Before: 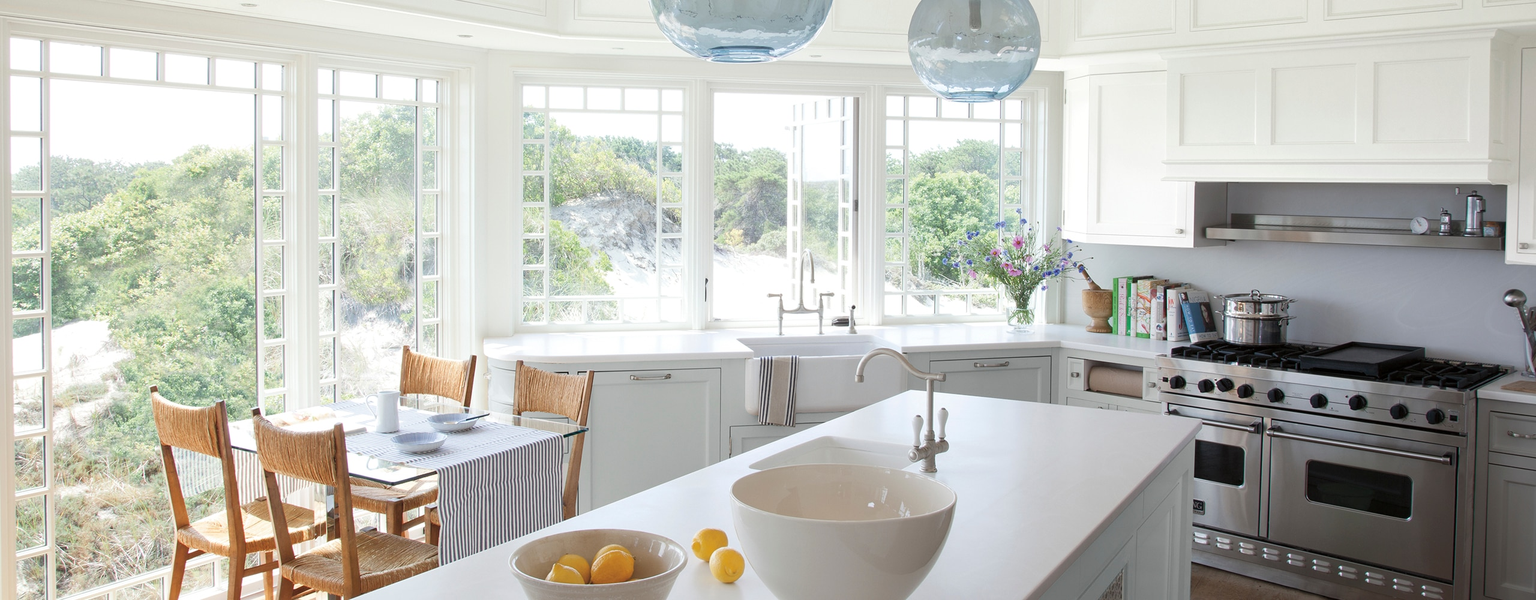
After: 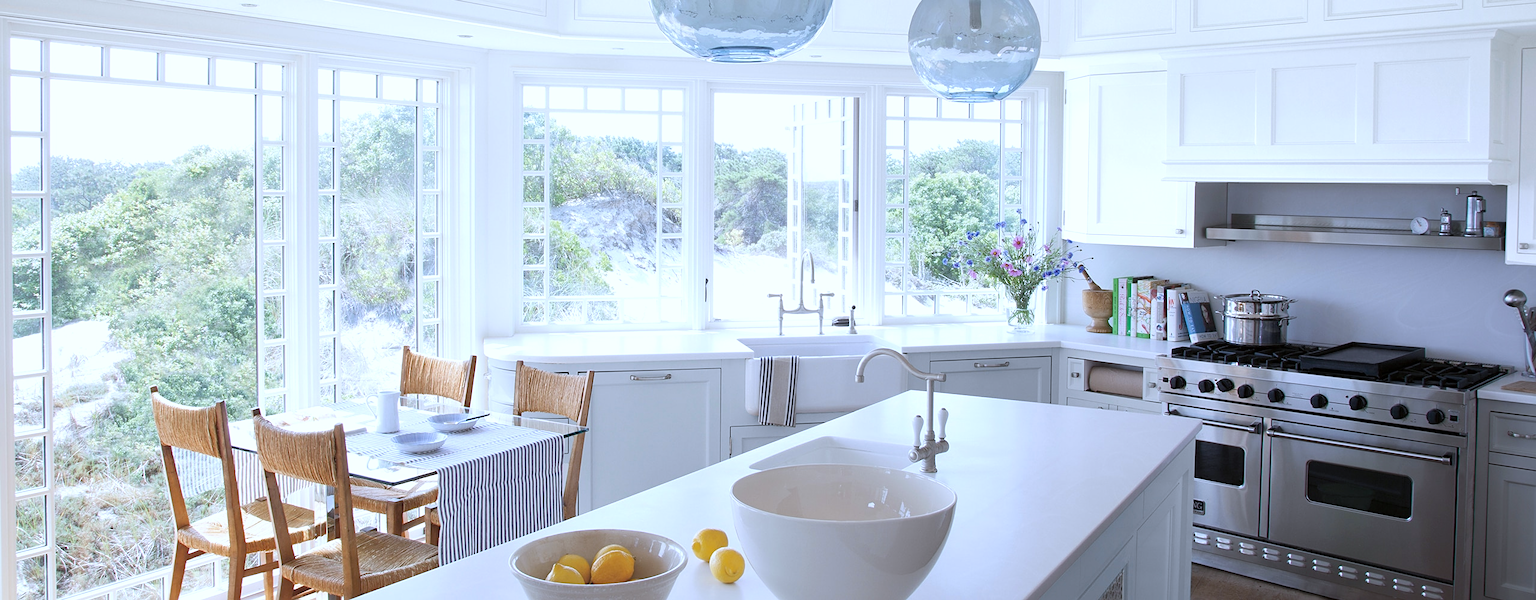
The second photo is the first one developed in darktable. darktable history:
sharpen: amount 0.2
levels: levels [0, 0.492, 0.984]
white balance: red 0.948, green 1.02, blue 1.176
